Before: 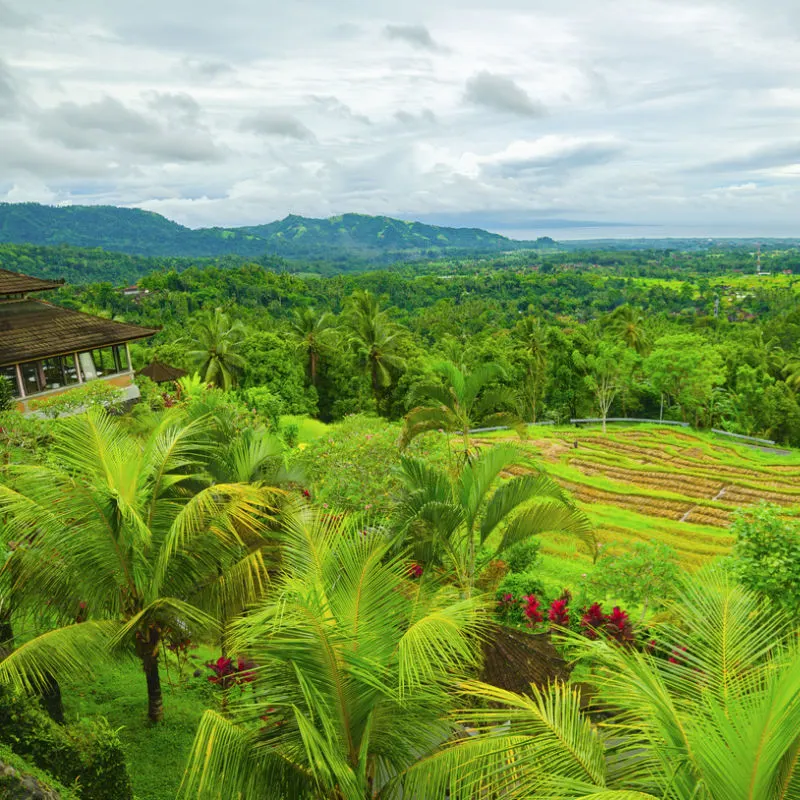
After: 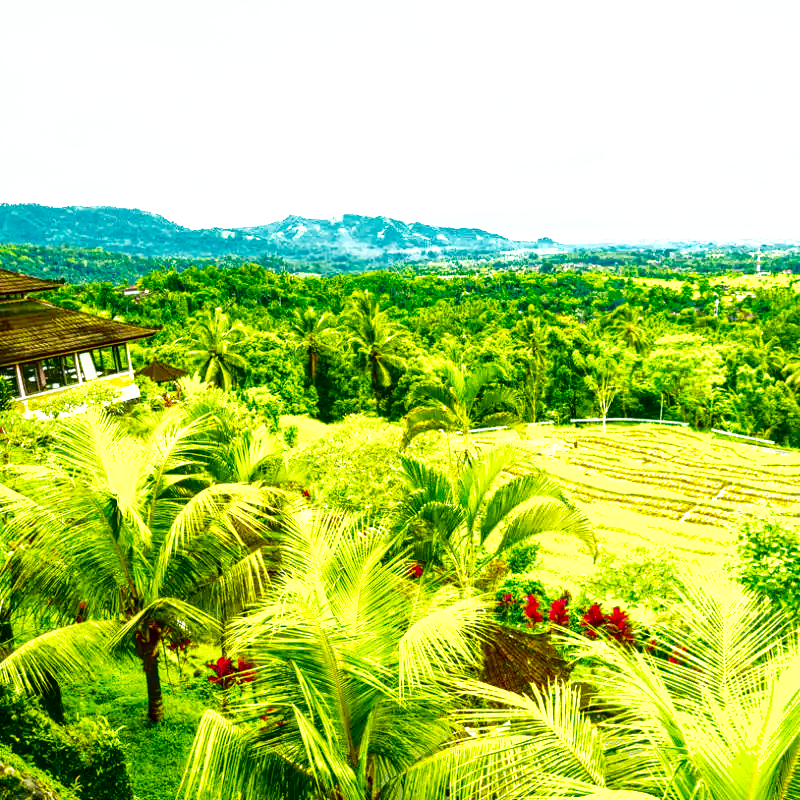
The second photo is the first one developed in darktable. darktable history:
haze removal: strength -0.05
contrast brightness saturation: brightness -0.52
exposure: black level correction 0, exposure 1.1 EV, compensate exposure bias true, compensate highlight preservation false
color balance rgb: linear chroma grading › global chroma 15%, perceptual saturation grading › global saturation 30%
shadows and highlights: on, module defaults
tone equalizer: -8 EV -0.75 EV, -7 EV -0.7 EV, -6 EV -0.6 EV, -5 EV -0.4 EV, -3 EV 0.4 EV, -2 EV 0.6 EV, -1 EV 0.7 EV, +0 EV 0.75 EV, edges refinement/feathering 500, mask exposure compensation -1.57 EV, preserve details no
local contrast: detail 130%
base curve: curves: ch0 [(0, 0) (0.028, 0.03) (0.121, 0.232) (0.46, 0.748) (0.859, 0.968) (1, 1)], preserve colors none
